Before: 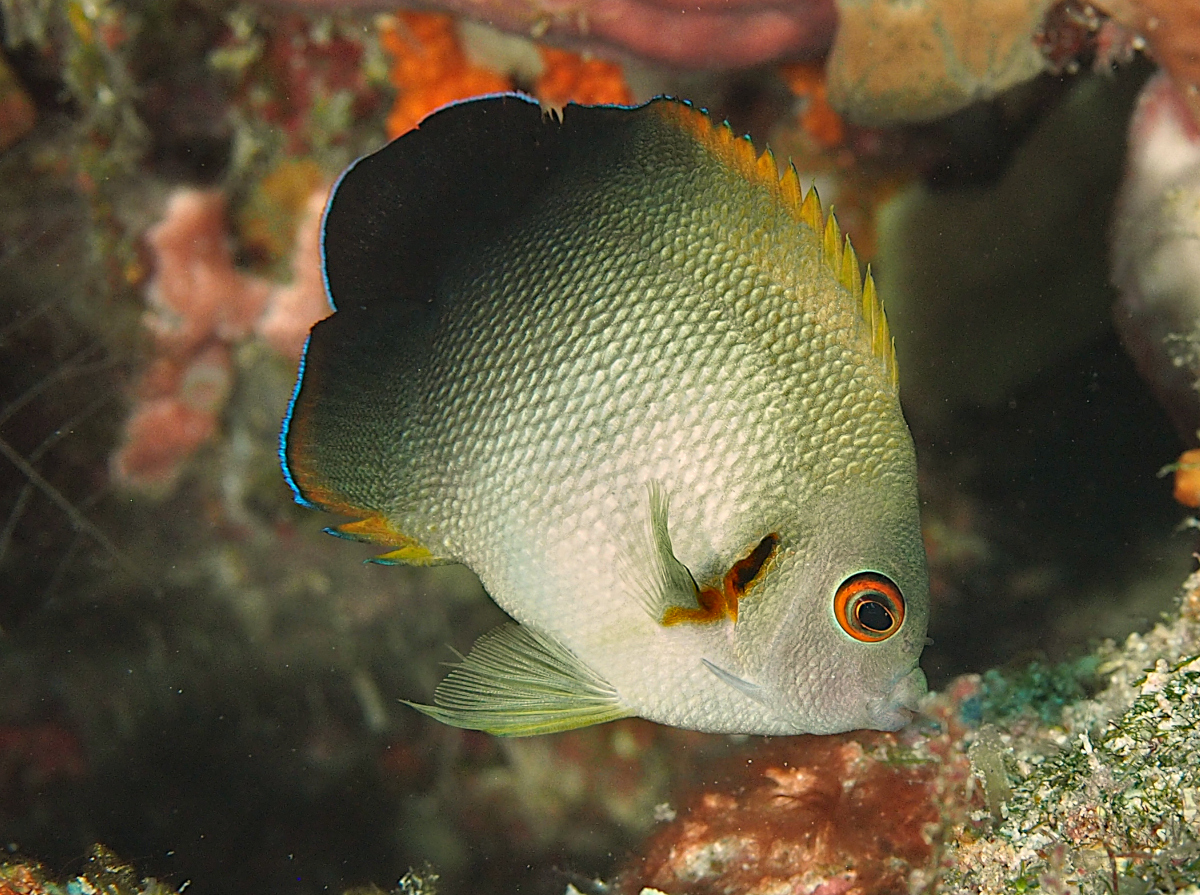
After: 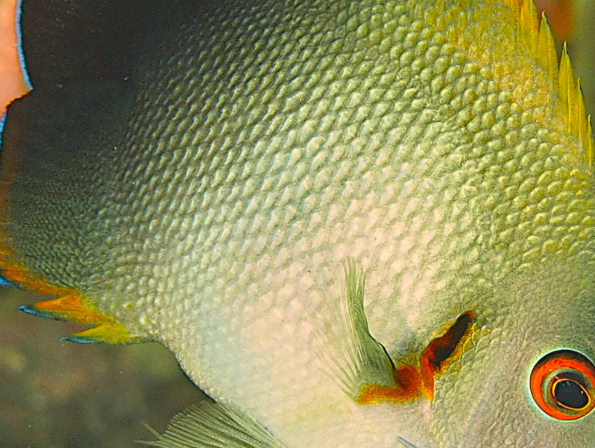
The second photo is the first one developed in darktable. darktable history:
contrast brightness saturation: contrast -0.097, brightness 0.055, saturation 0.084
crop: left 25.361%, top 24.885%, right 25.045%, bottom 25.018%
color zones: curves: ch0 [(0.224, 0.526) (0.75, 0.5)]; ch1 [(0.055, 0.526) (0.224, 0.761) (0.377, 0.526) (0.75, 0.5)]
